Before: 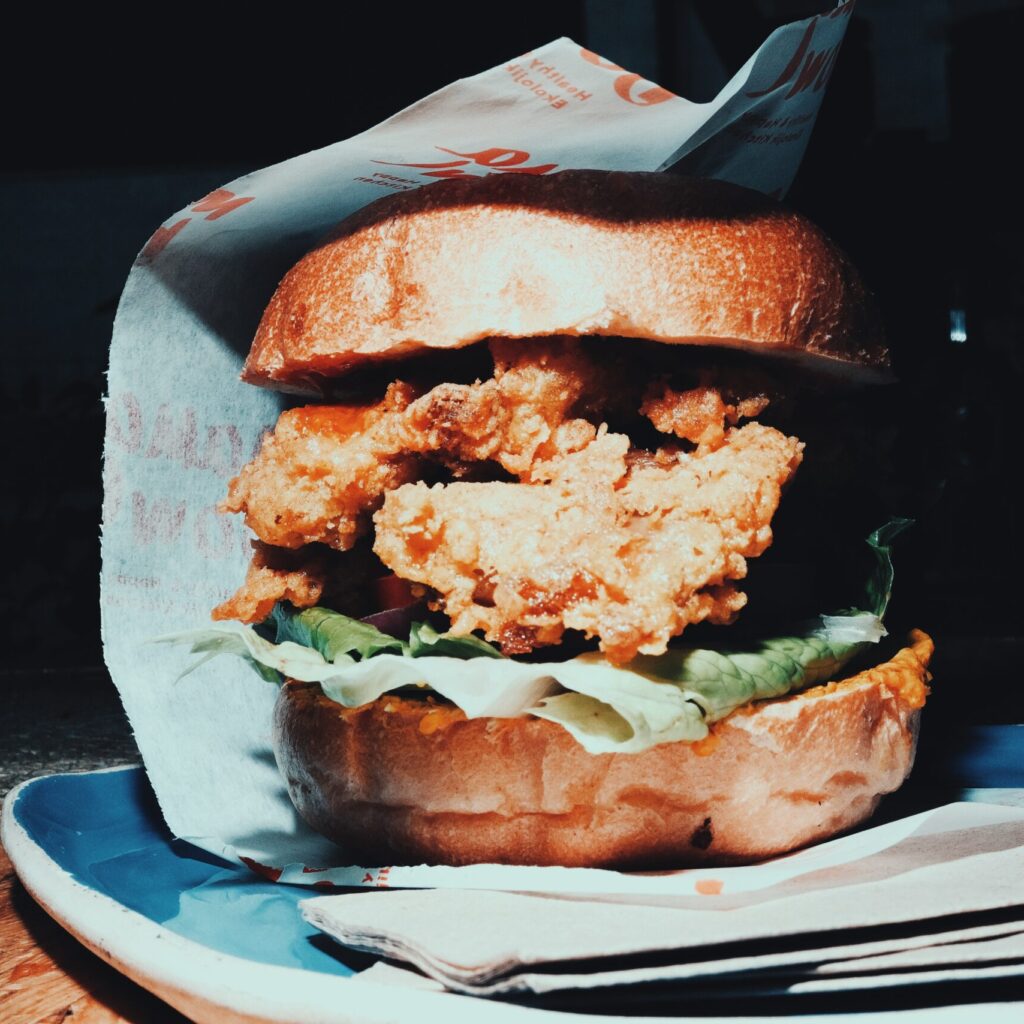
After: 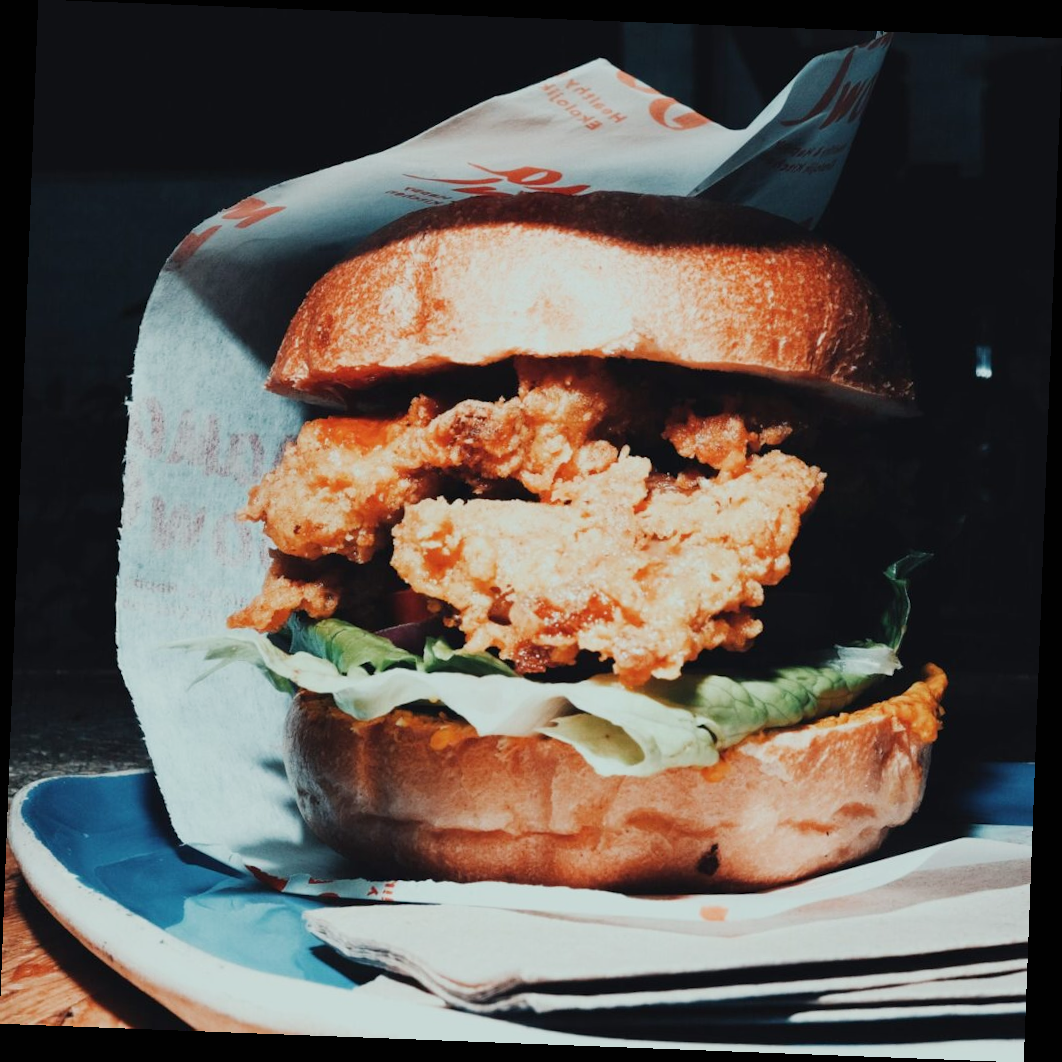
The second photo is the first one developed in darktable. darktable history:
rotate and perspective: rotation 2.17°, automatic cropping off
sigmoid: contrast 1.22, skew 0.65
